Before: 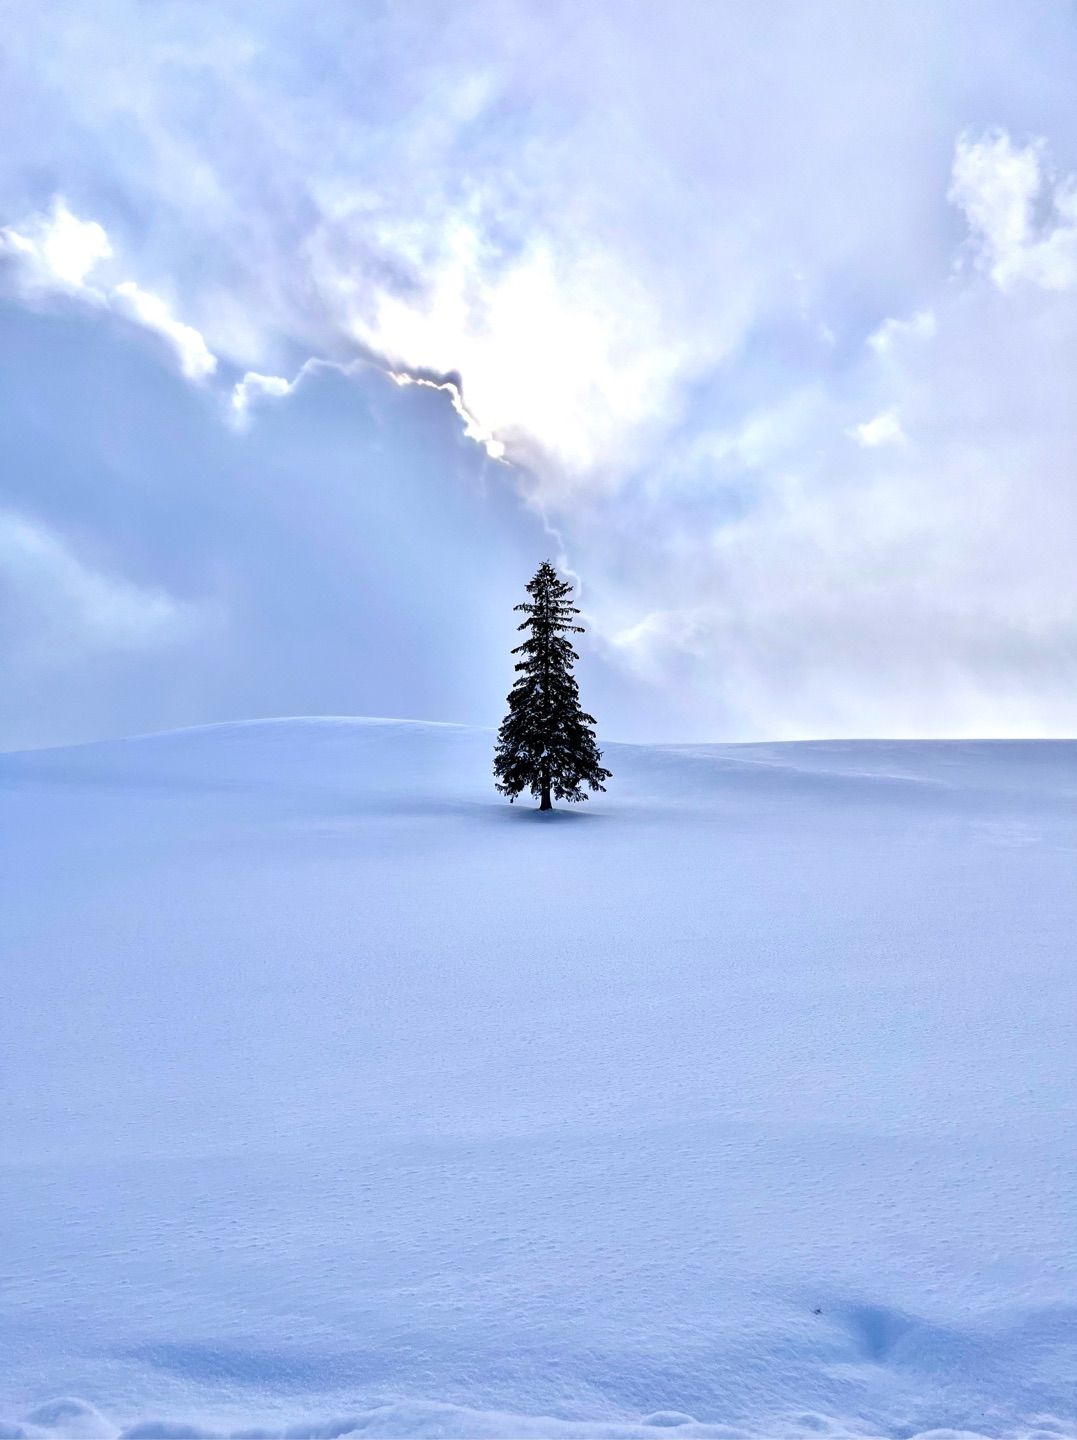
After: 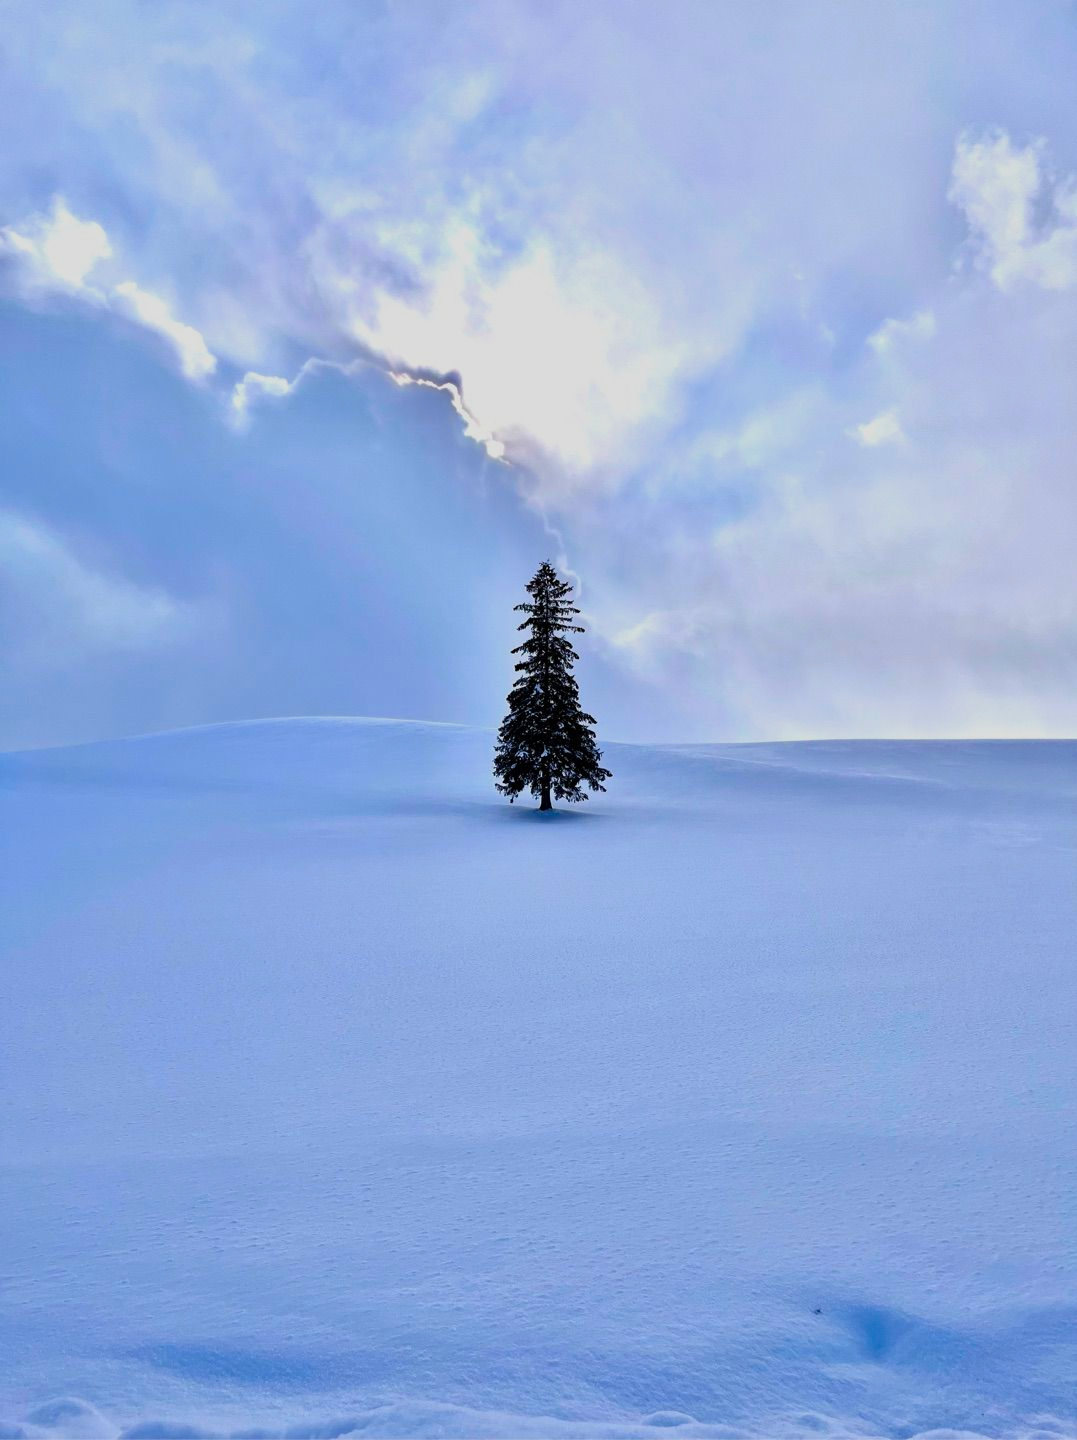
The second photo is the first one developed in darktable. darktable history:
tone equalizer: on, module defaults
exposure: exposure -0.493 EV, compensate exposure bias true, compensate highlight preservation false
color correction: highlights b* 0.031, saturation 1.33
